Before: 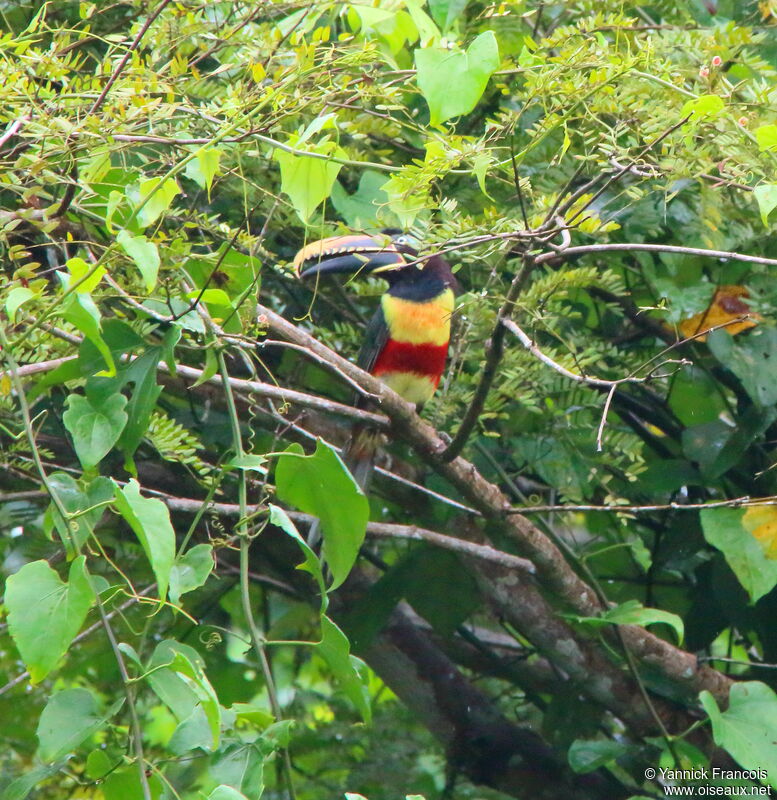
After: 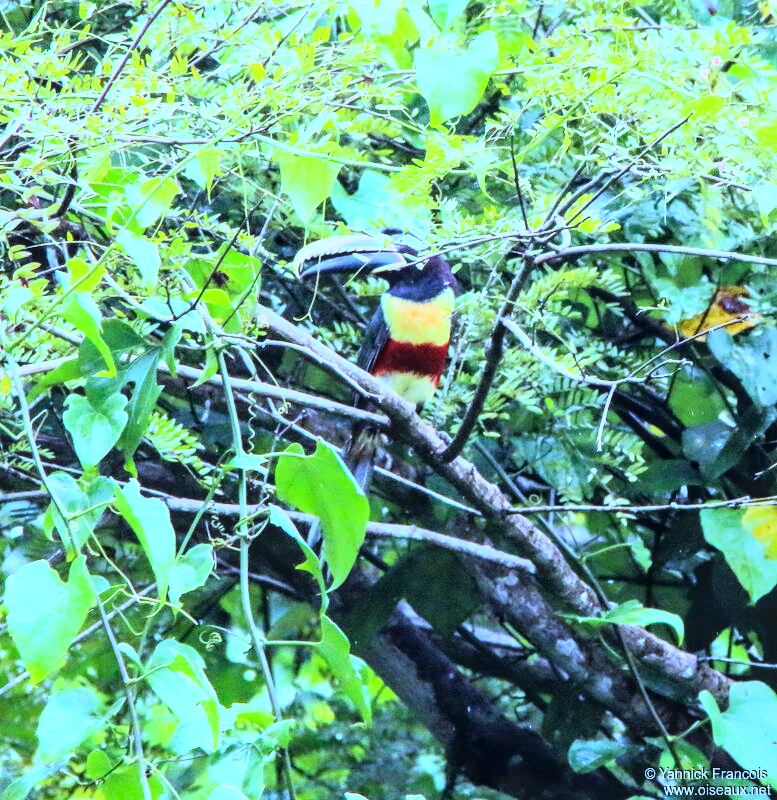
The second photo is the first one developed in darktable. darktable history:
local contrast: on, module defaults
rgb curve: curves: ch0 [(0, 0) (0.21, 0.15) (0.24, 0.21) (0.5, 0.75) (0.75, 0.96) (0.89, 0.99) (1, 1)]; ch1 [(0, 0.02) (0.21, 0.13) (0.25, 0.2) (0.5, 0.67) (0.75, 0.9) (0.89, 0.97) (1, 1)]; ch2 [(0, 0.02) (0.21, 0.13) (0.25, 0.2) (0.5, 0.67) (0.75, 0.9) (0.89, 0.97) (1, 1)], compensate middle gray true
white balance: red 0.766, blue 1.537
